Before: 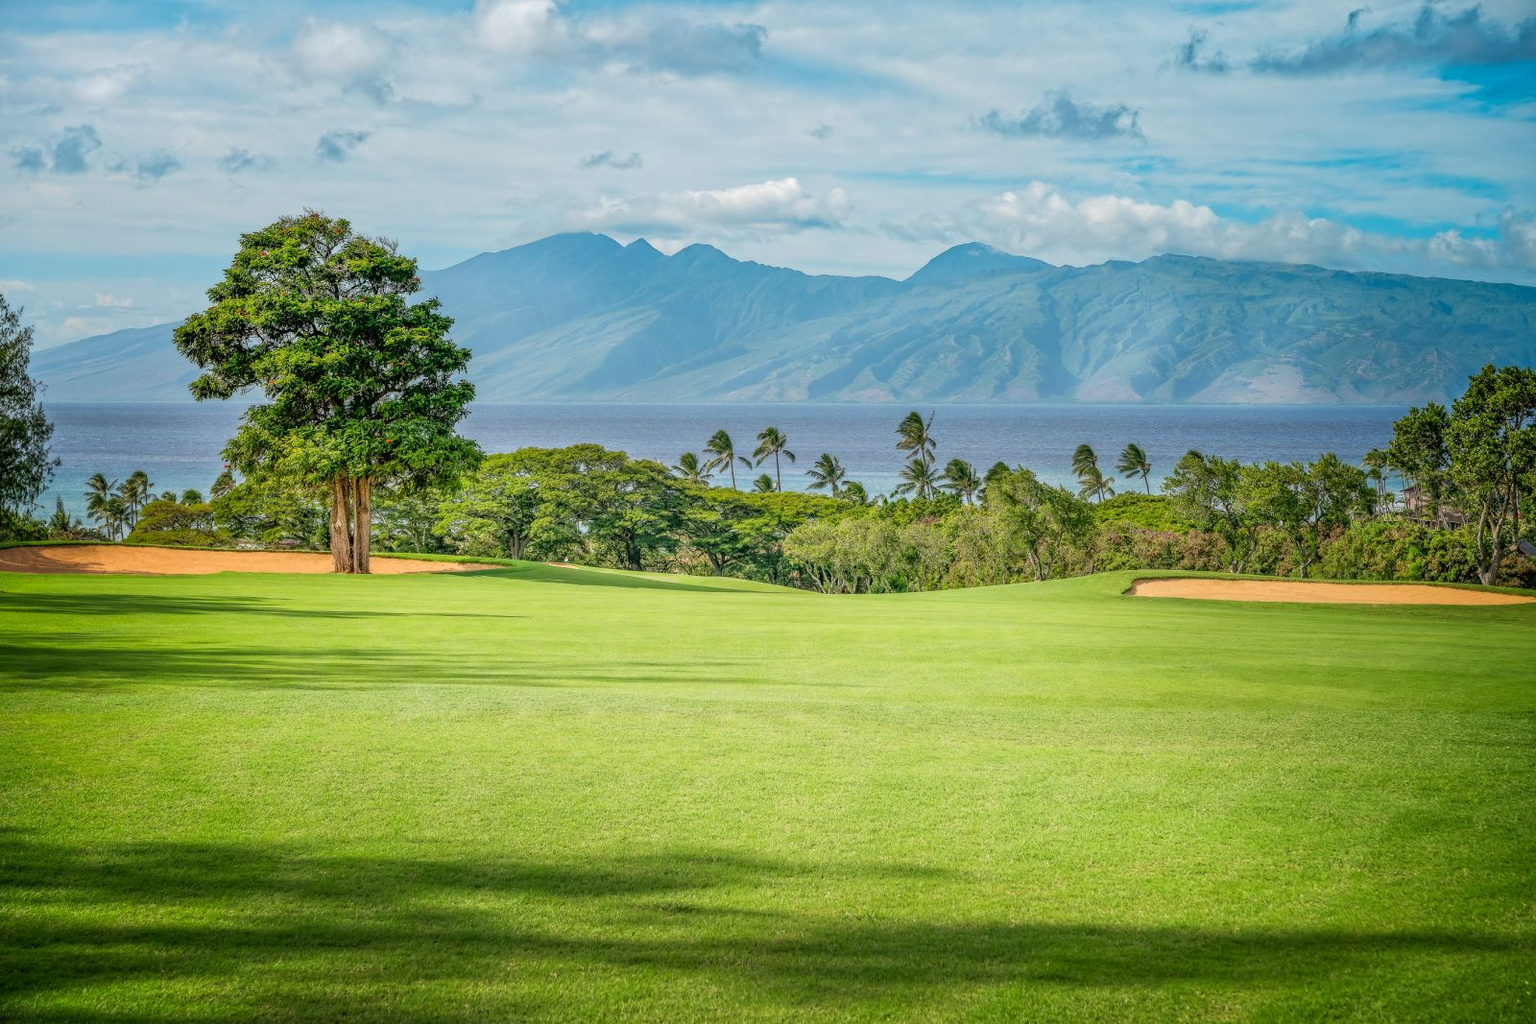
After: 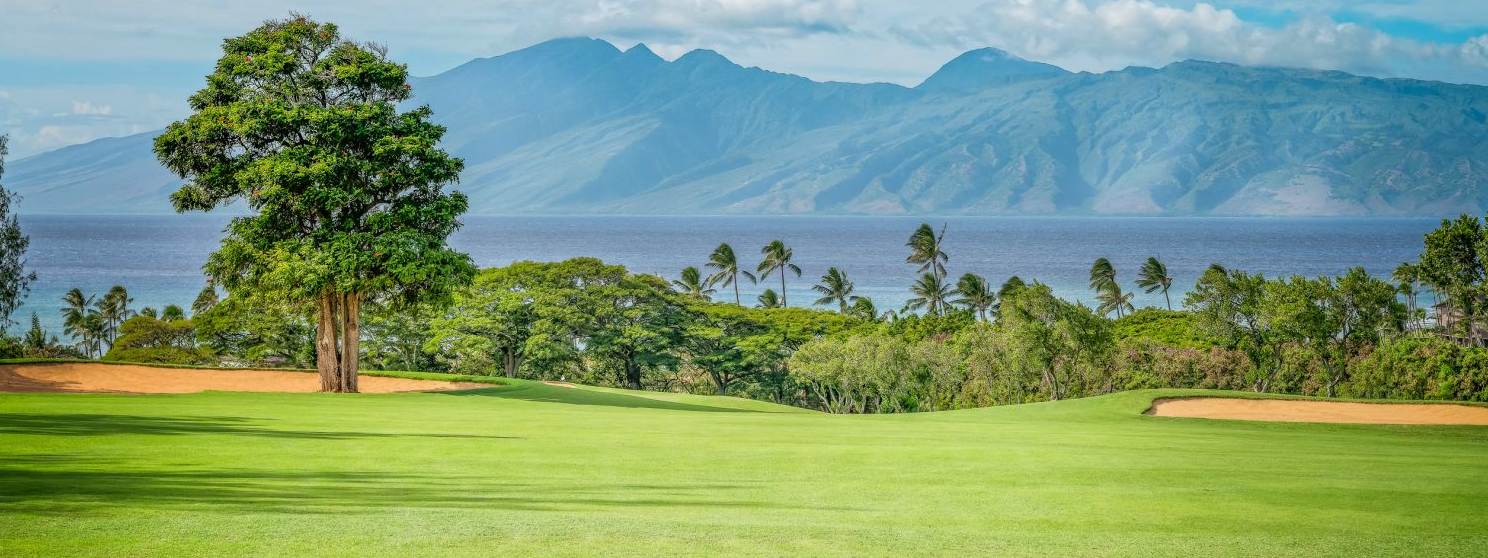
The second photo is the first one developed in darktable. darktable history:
crop: left 1.744%, top 19.225%, right 5.069%, bottom 28.357%
white balance: red 0.982, blue 1.018
